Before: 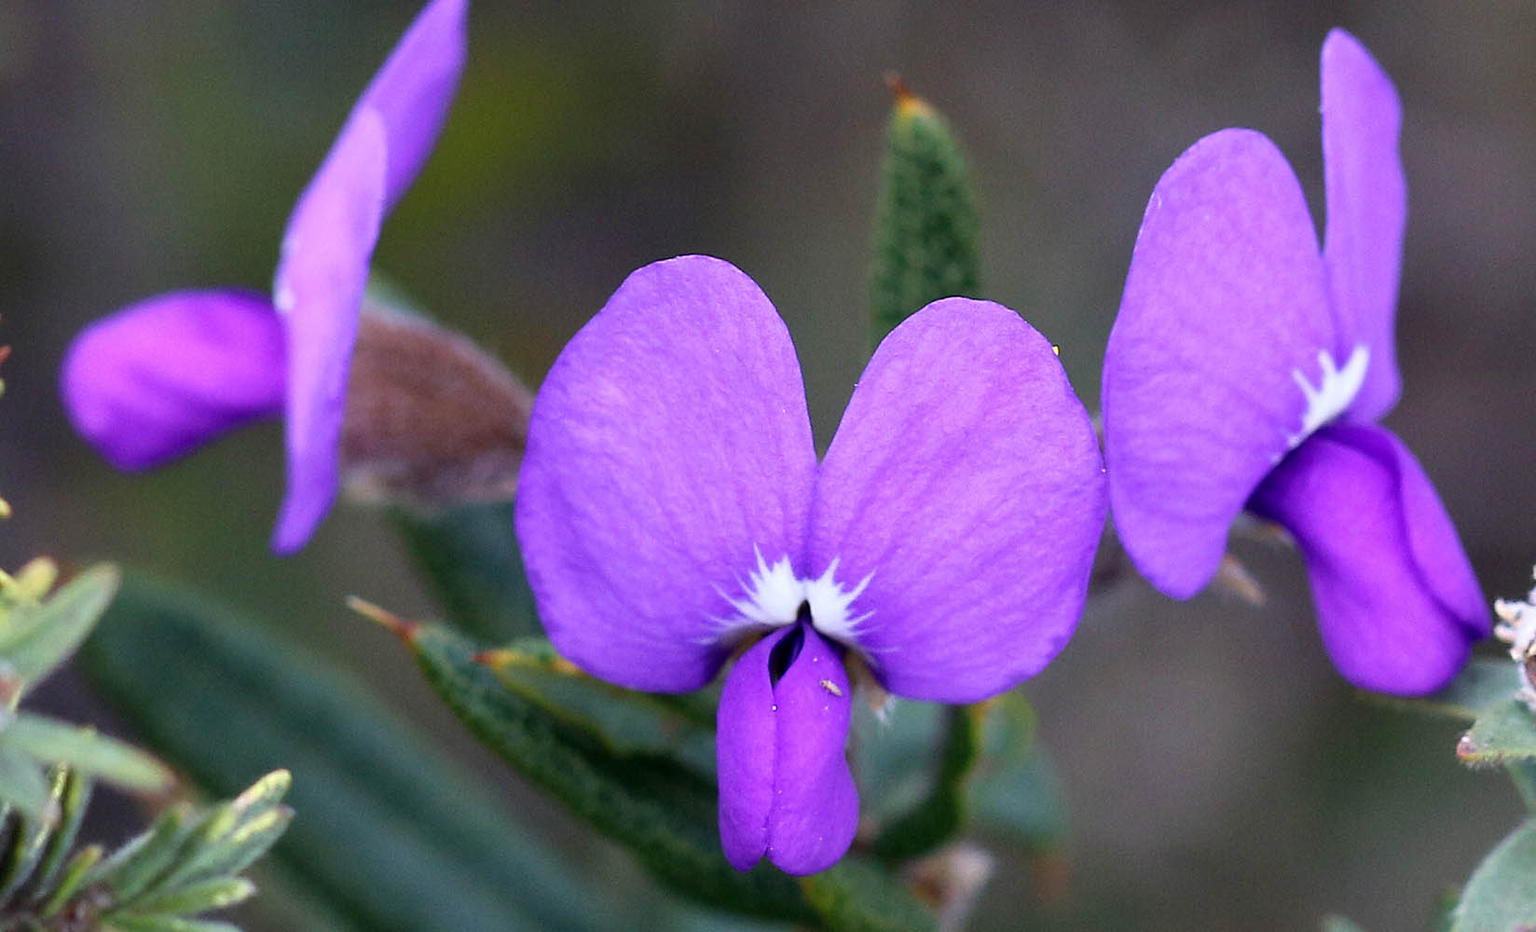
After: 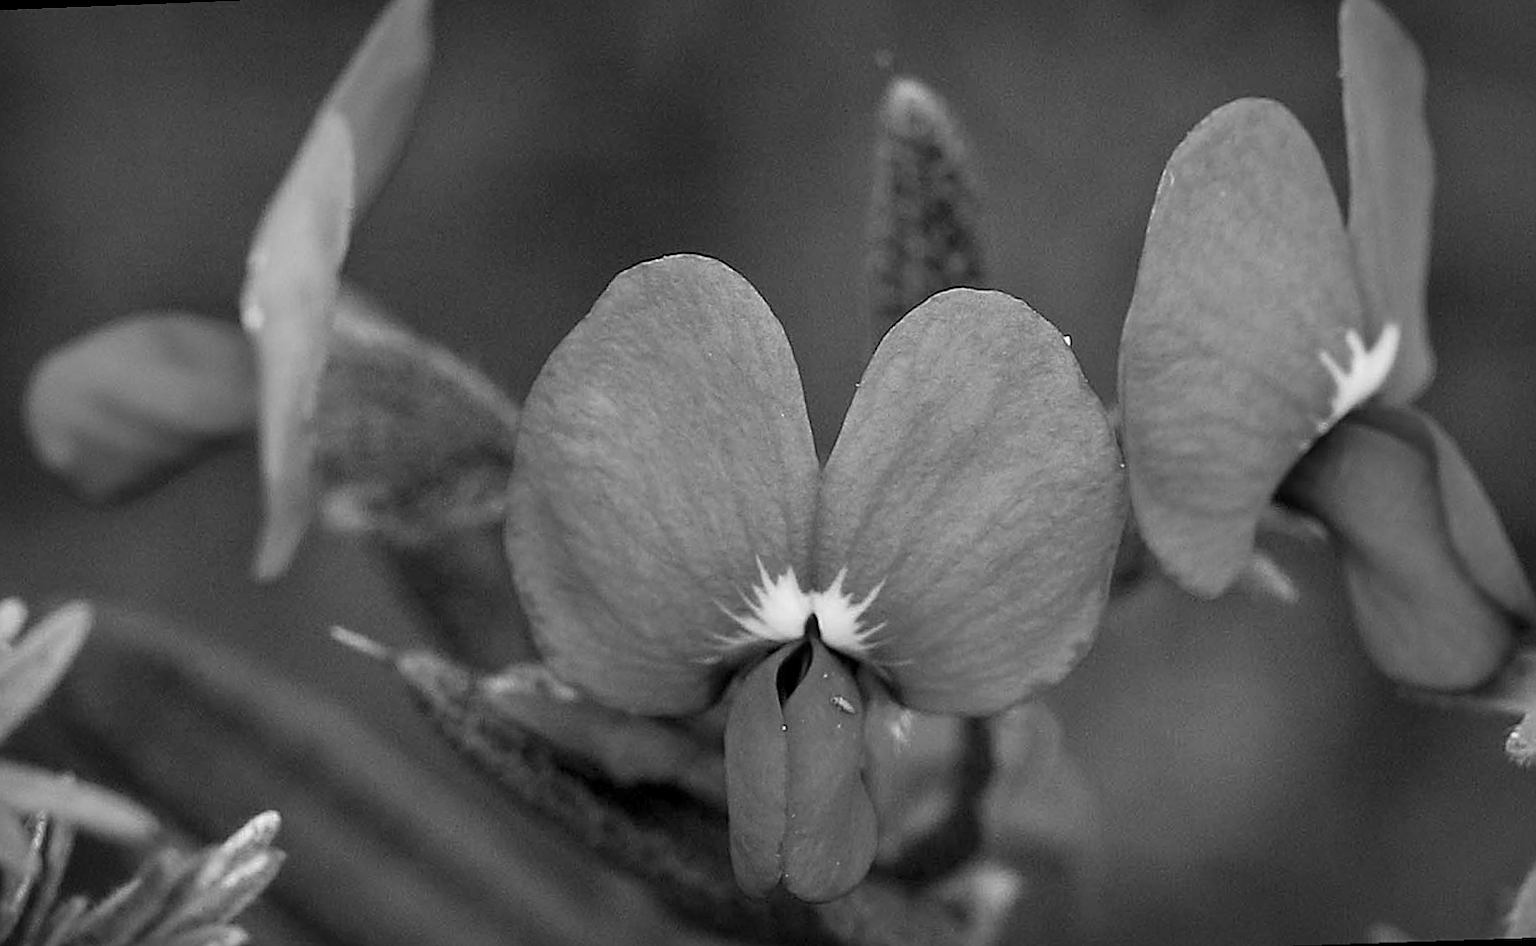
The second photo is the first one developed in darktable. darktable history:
monochrome: a -4.13, b 5.16, size 1
sharpen: on, module defaults
local contrast: on, module defaults
rotate and perspective: rotation -2.12°, lens shift (vertical) 0.009, lens shift (horizontal) -0.008, automatic cropping original format, crop left 0.036, crop right 0.964, crop top 0.05, crop bottom 0.959
vignetting: automatic ratio true
